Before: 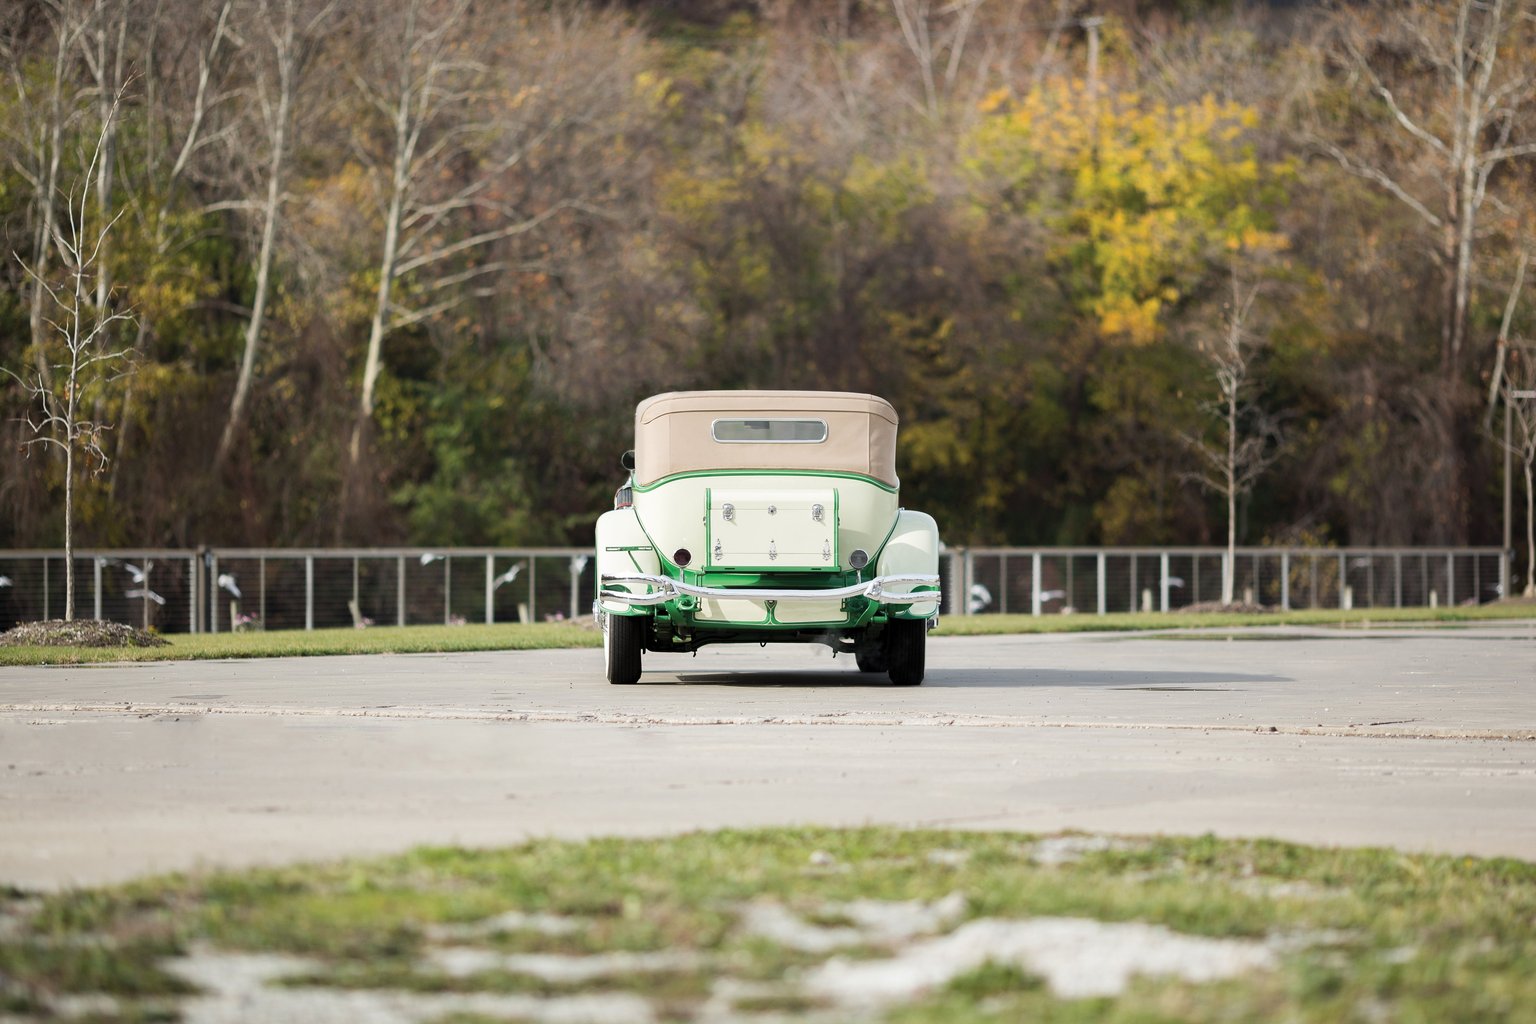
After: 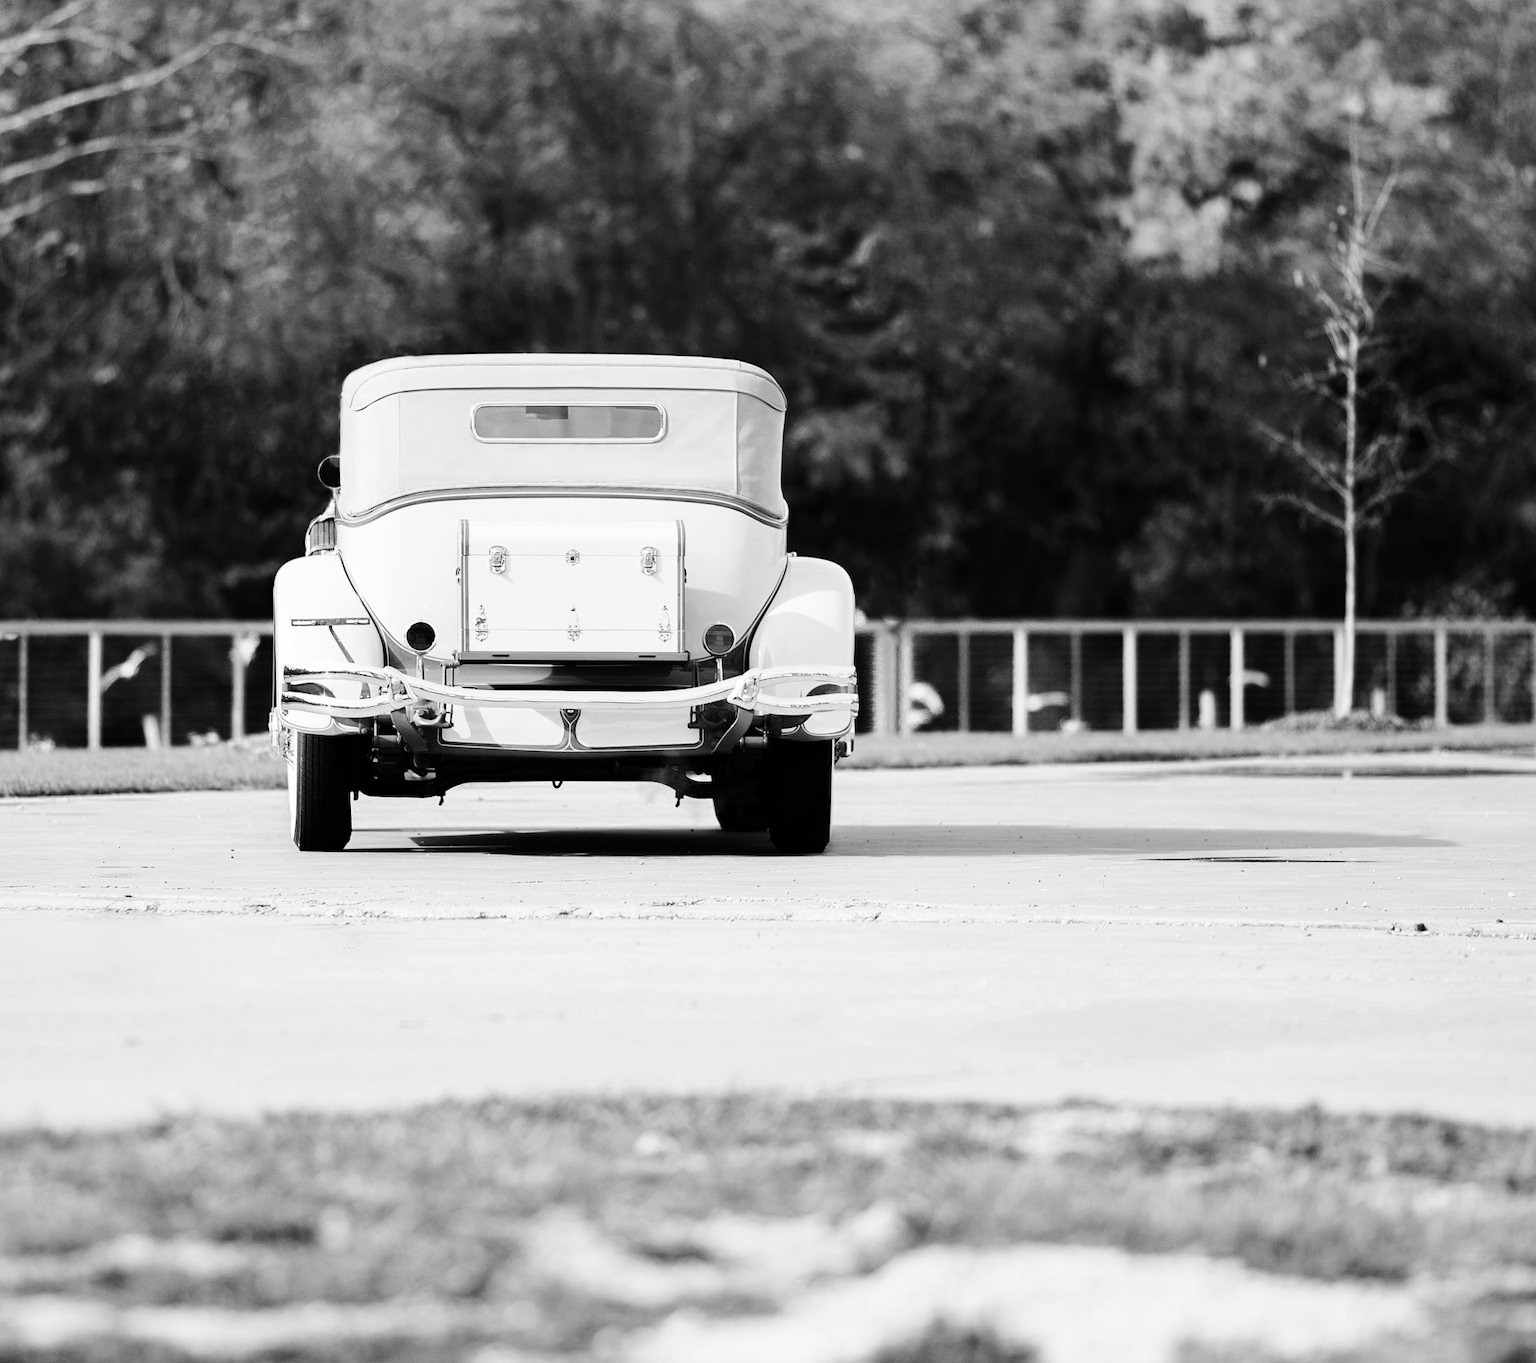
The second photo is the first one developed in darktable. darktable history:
crop and rotate: left 28.256%, top 17.734%, right 12.656%, bottom 3.573%
base curve: curves: ch0 [(0, 0) (0.036, 0.025) (0.121, 0.166) (0.206, 0.329) (0.605, 0.79) (1, 1)], preserve colors none
contrast brightness saturation: contrast 0.12, brightness -0.12, saturation 0.2
color zones: curves: ch0 [(0.004, 0.588) (0.116, 0.636) (0.259, 0.476) (0.423, 0.464) (0.75, 0.5)]; ch1 [(0, 0) (0.143, 0) (0.286, 0) (0.429, 0) (0.571, 0) (0.714, 0) (0.857, 0)]
